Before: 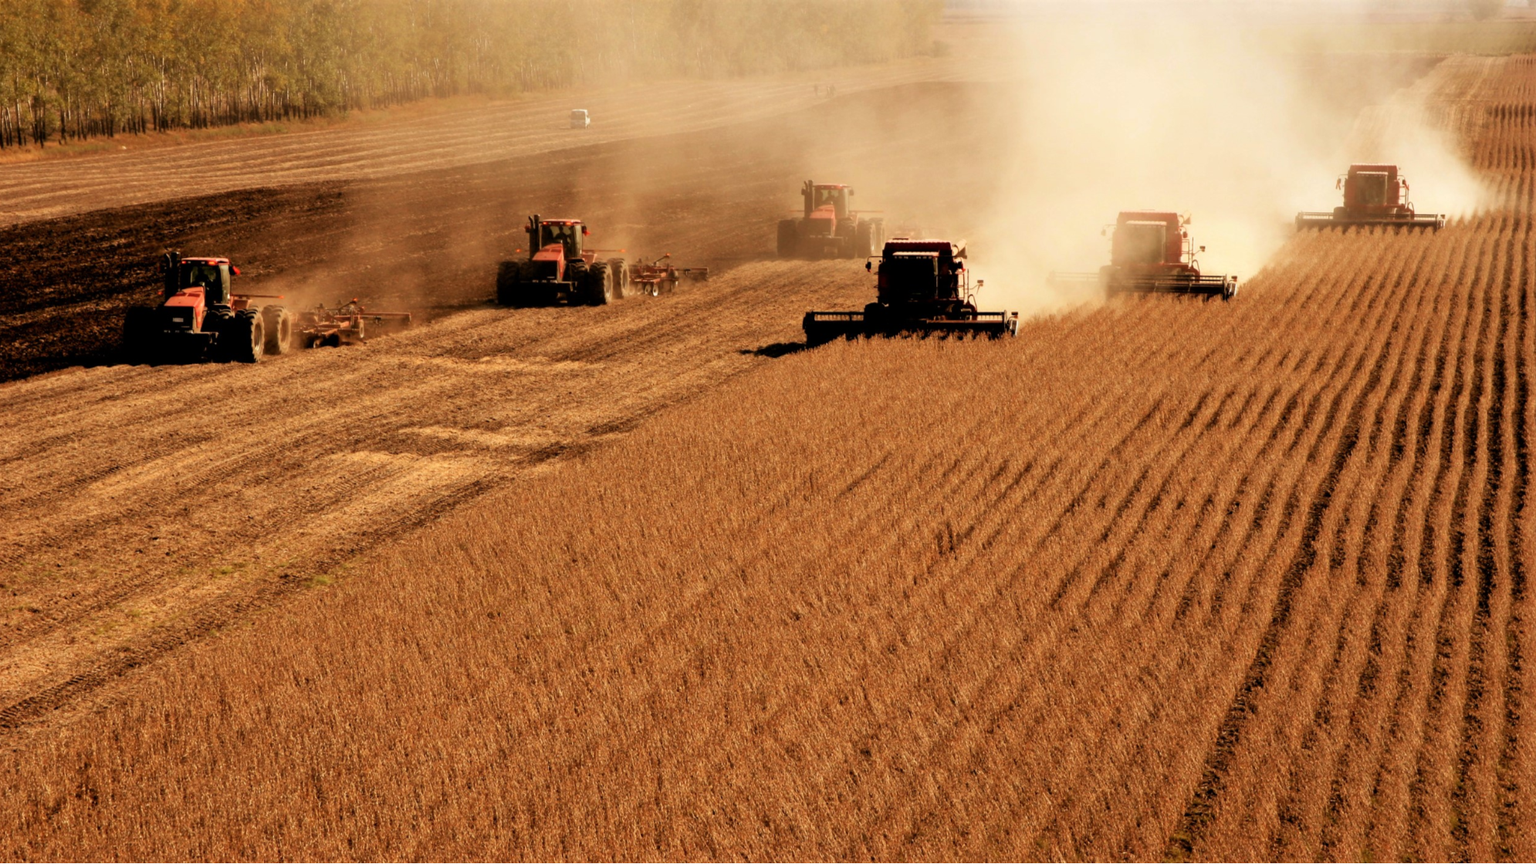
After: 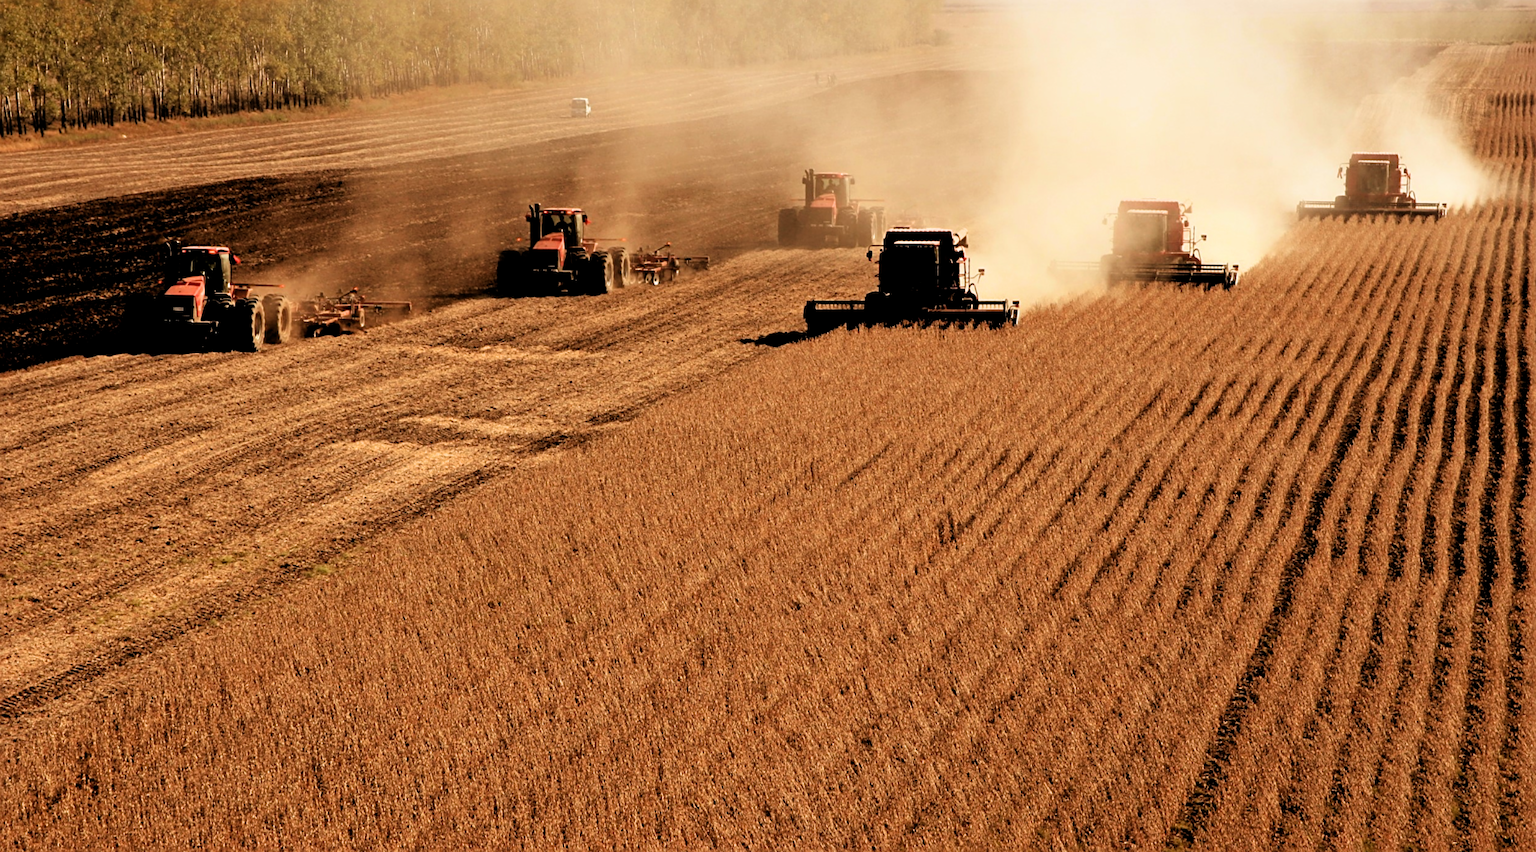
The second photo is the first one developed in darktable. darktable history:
filmic rgb: black relative exposure -6.36 EV, white relative exposure 2.8 EV, target black luminance 0%, hardness 4.63, latitude 67.41%, contrast 1.28, shadows ↔ highlights balance -3.3%, contrast in shadows safe
crop: top 1.423%, right 0.064%
sharpen: amount 0.493
